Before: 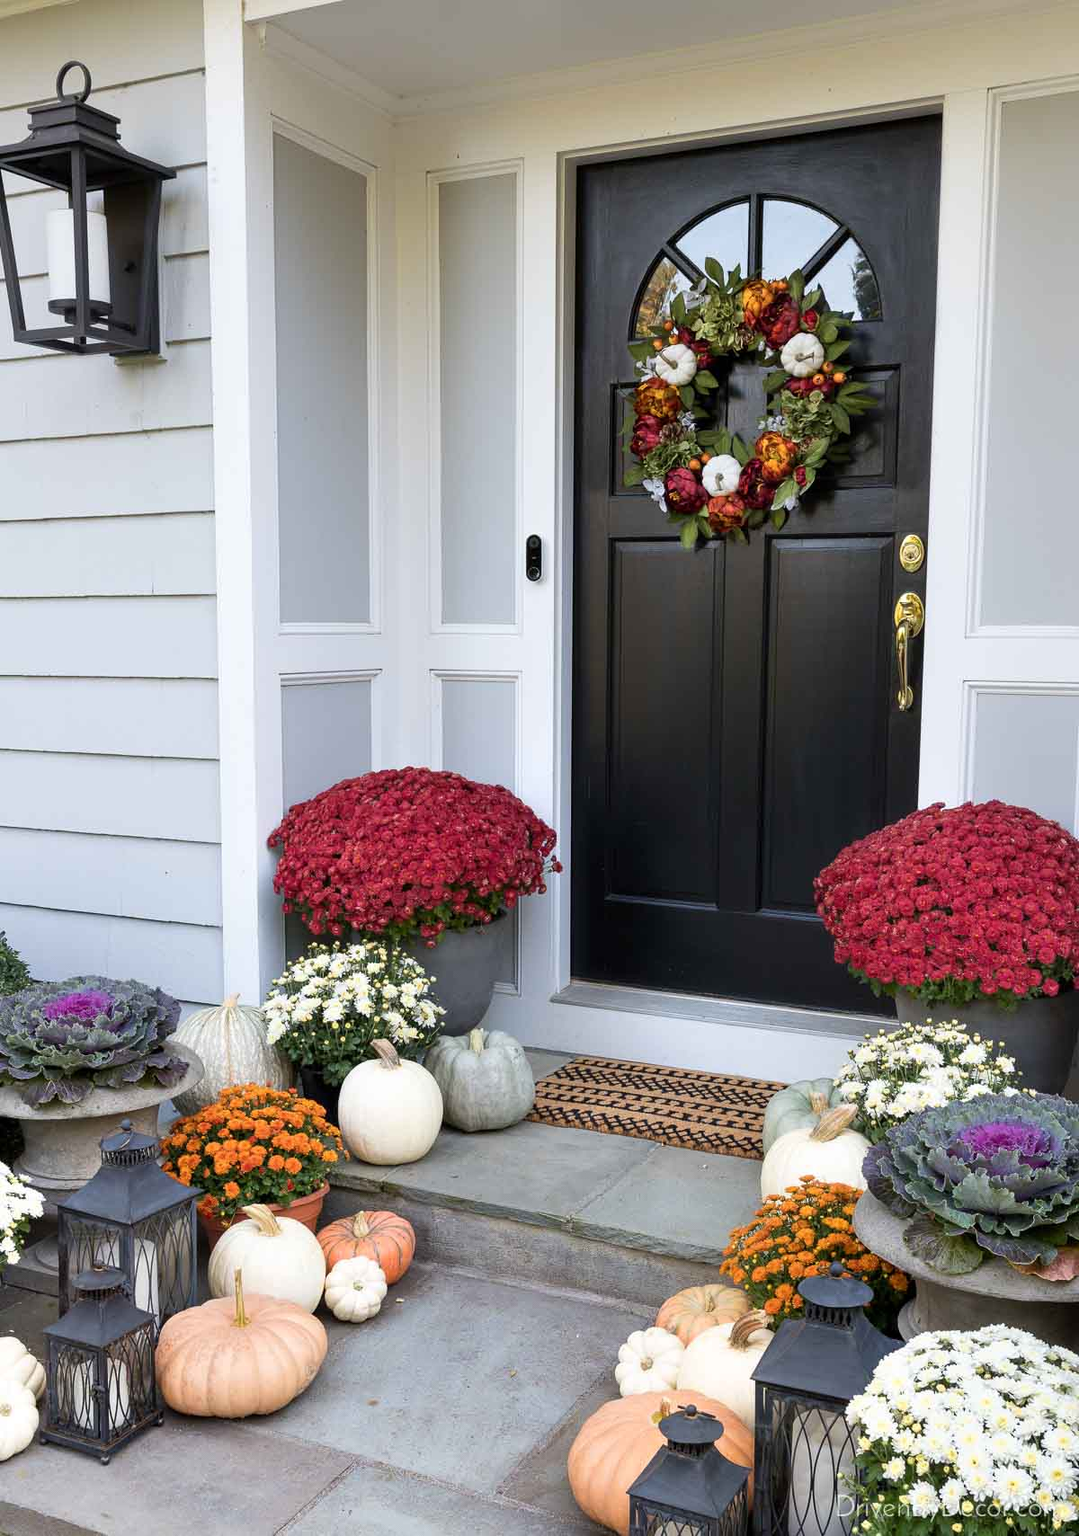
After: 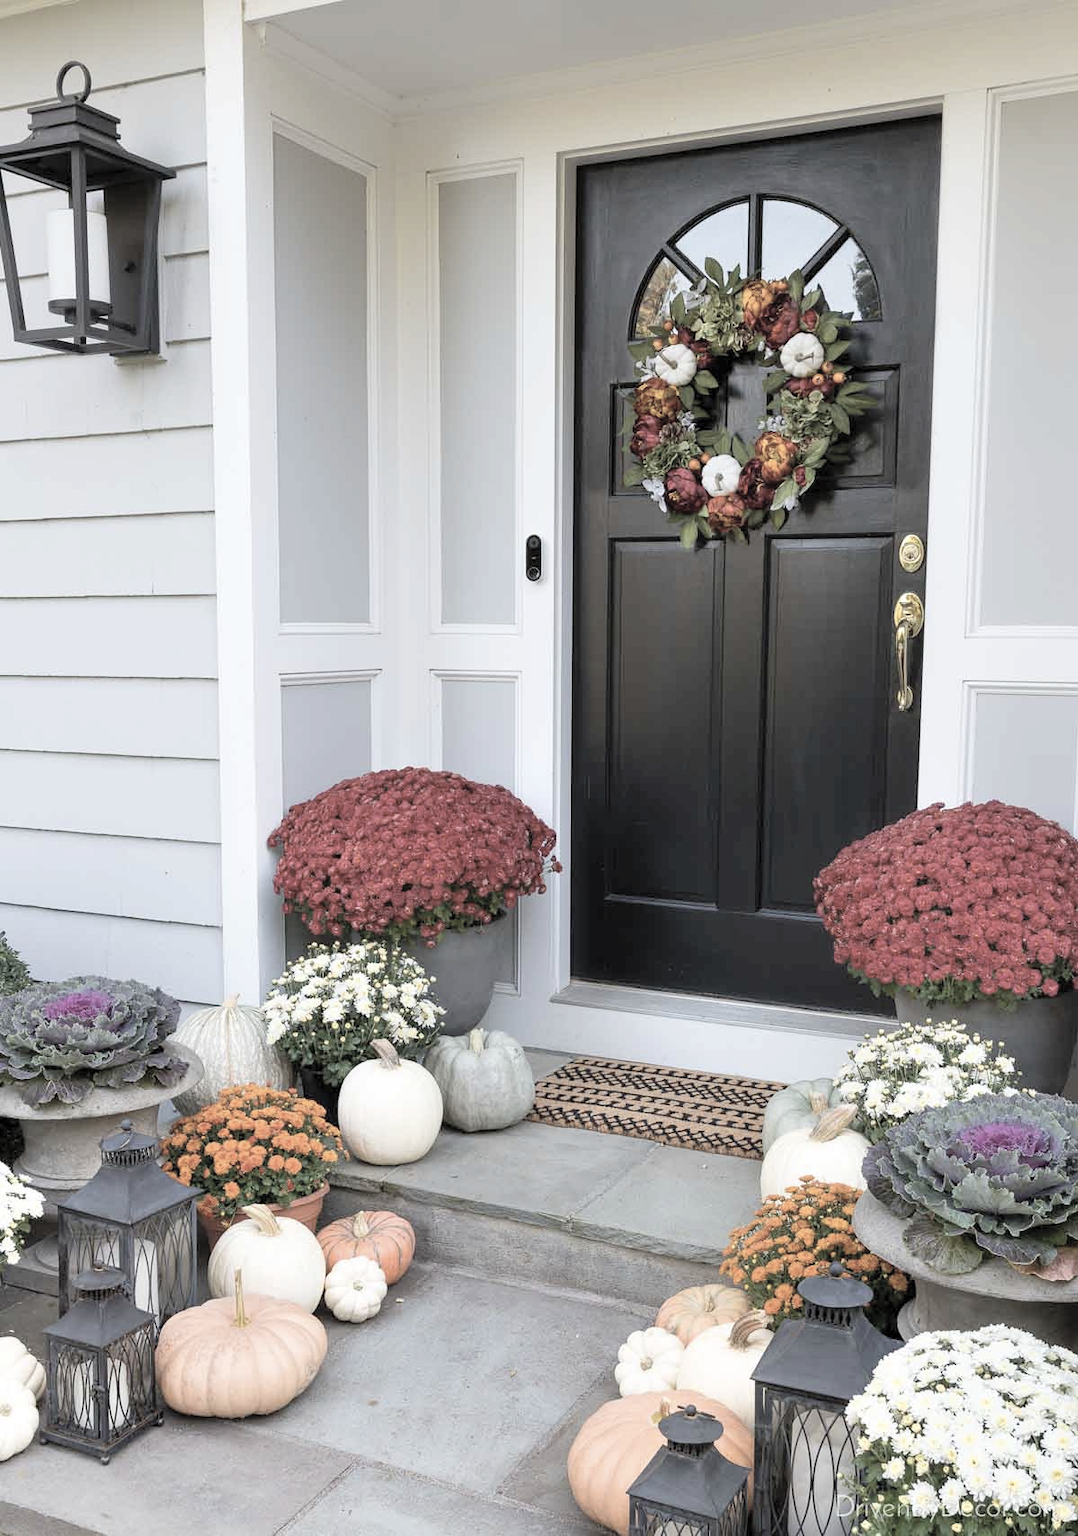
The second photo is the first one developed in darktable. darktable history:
contrast brightness saturation: brightness 0.186, saturation -0.493
